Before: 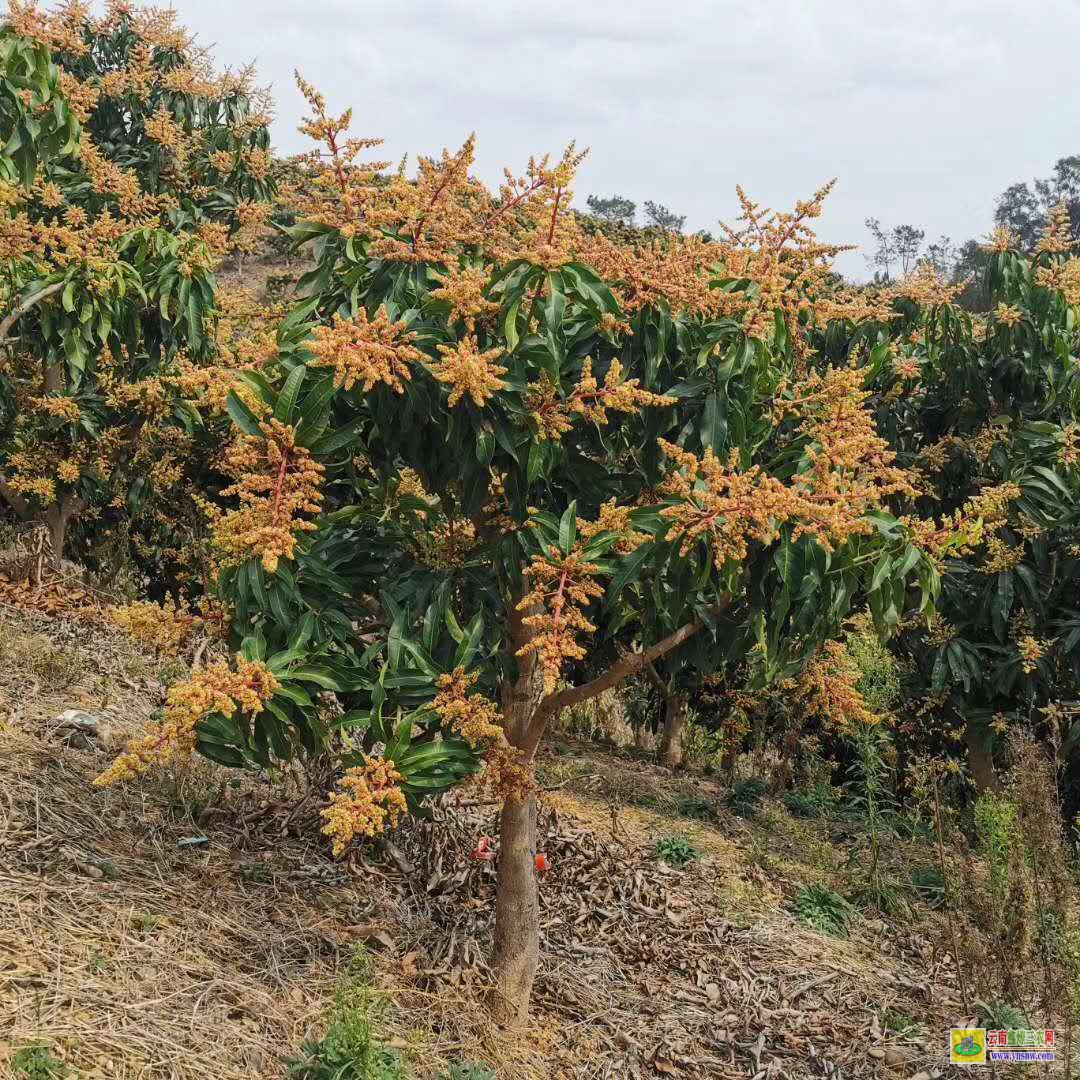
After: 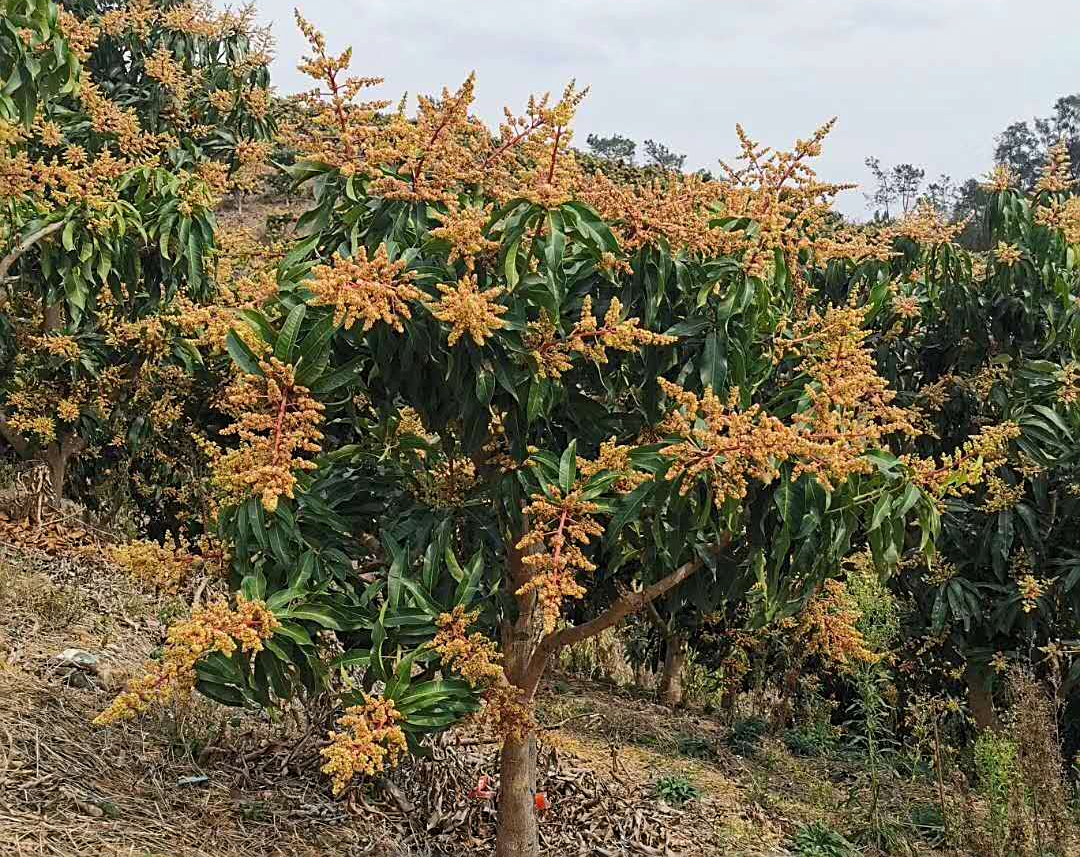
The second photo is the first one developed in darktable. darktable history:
sharpen: on, module defaults
crop and rotate: top 5.667%, bottom 14.937%
haze removal: compatibility mode true, adaptive false
